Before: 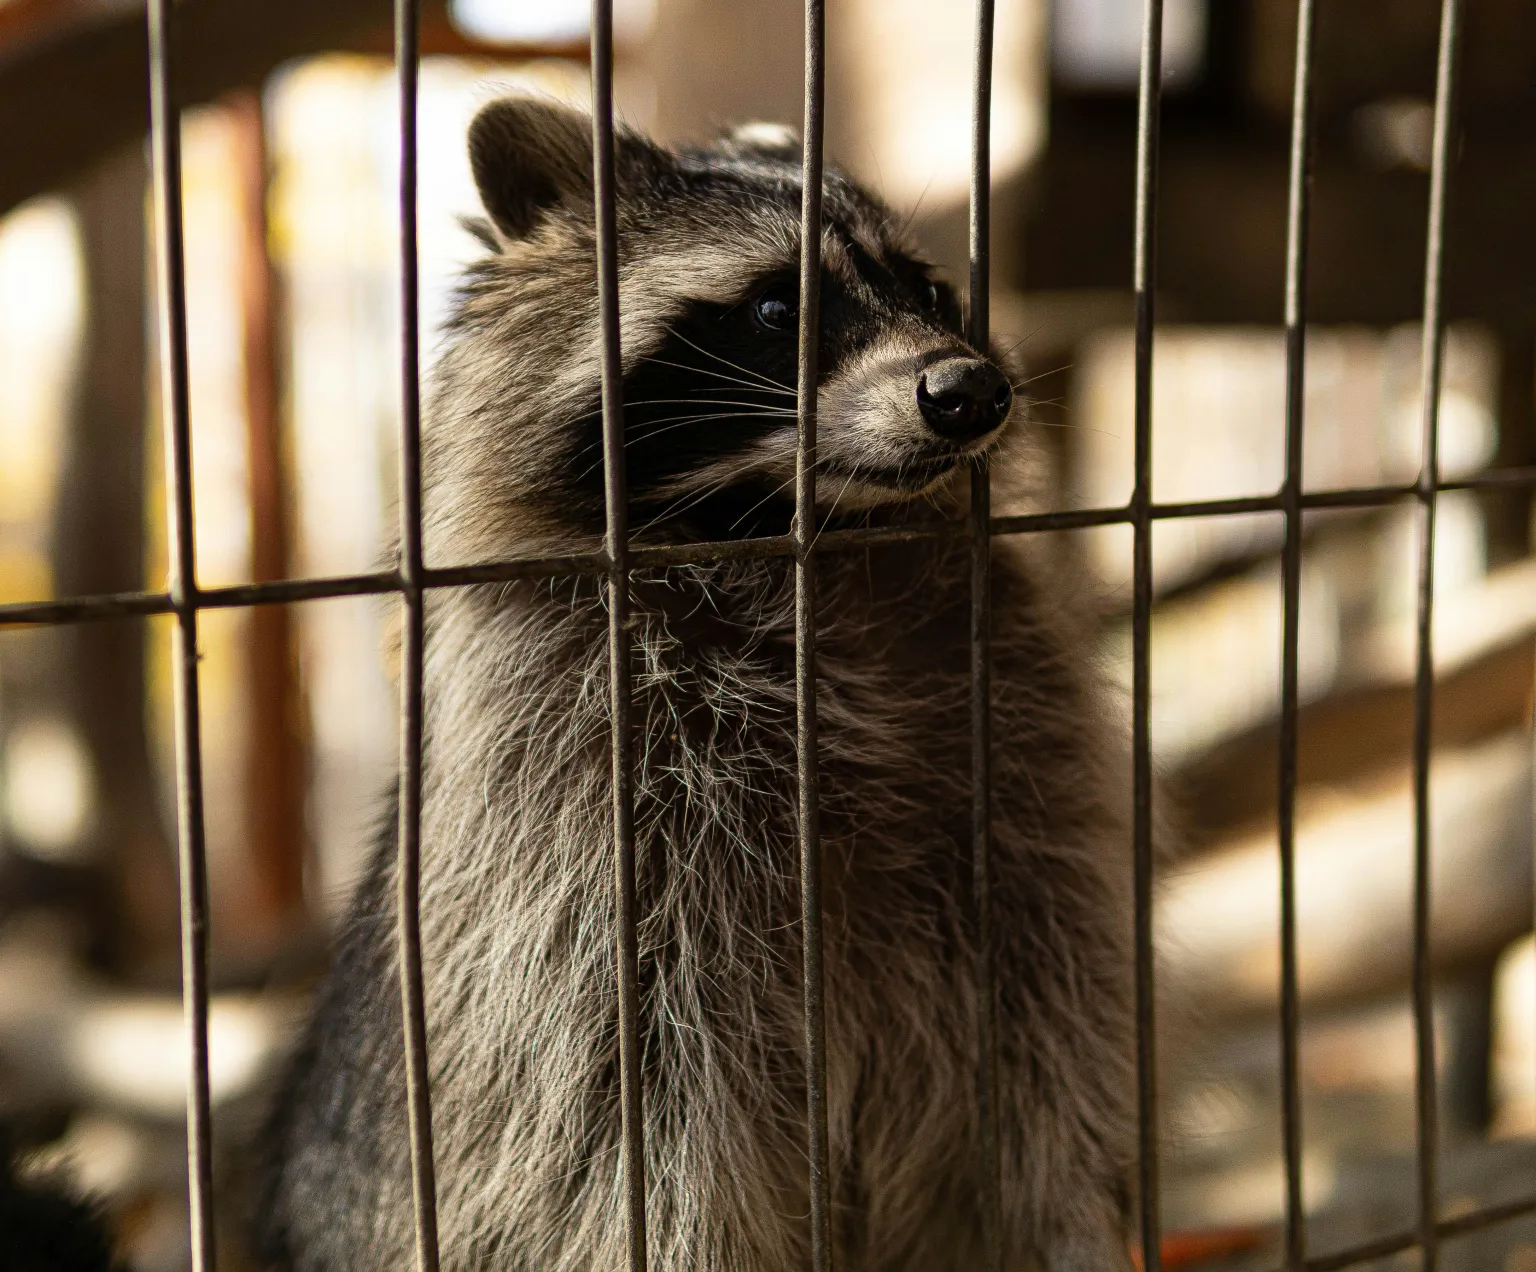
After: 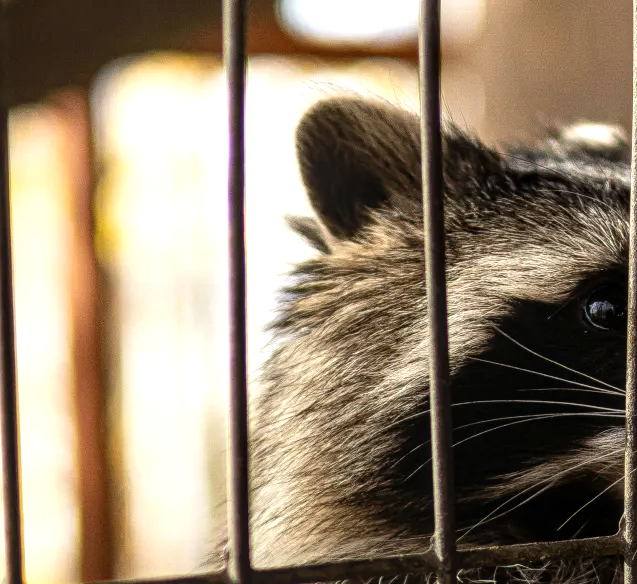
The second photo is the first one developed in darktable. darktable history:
local contrast: on, module defaults
base curve: curves: ch0 [(0, 0) (0.989, 0.992)]
tone equalizer: -8 EV -0.422 EV, -7 EV -0.373 EV, -6 EV -0.315 EV, -5 EV -0.217 EV, -3 EV 0.237 EV, -2 EV 0.356 EV, -1 EV 0.396 EV, +0 EV 0.391 EV
crop and rotate: left 11.213%, top 0.095%, right 47.314%, bottom 53.97%
